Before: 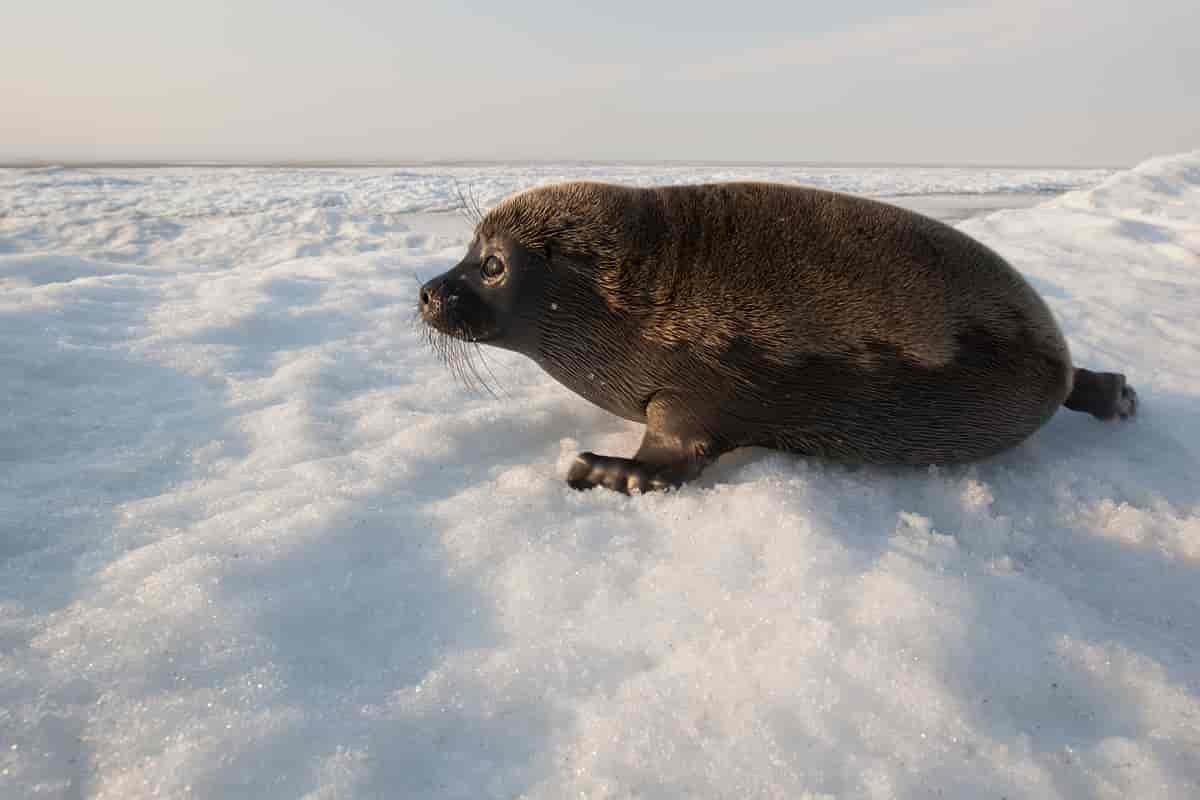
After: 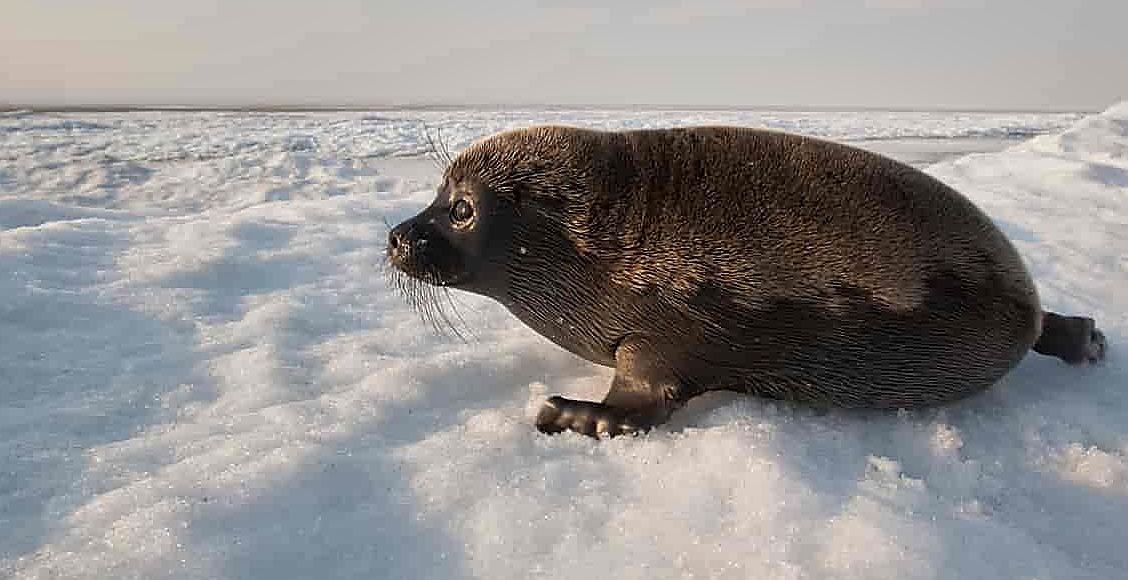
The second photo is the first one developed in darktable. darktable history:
sharpen: radius 1.363, amount 1.247, threshold 0.772
shadows and highlights: low approximation 0.01, soften with gaussian
crop: left 2.594%, top 7.045%, right 3.331%, bottom 20.351%
